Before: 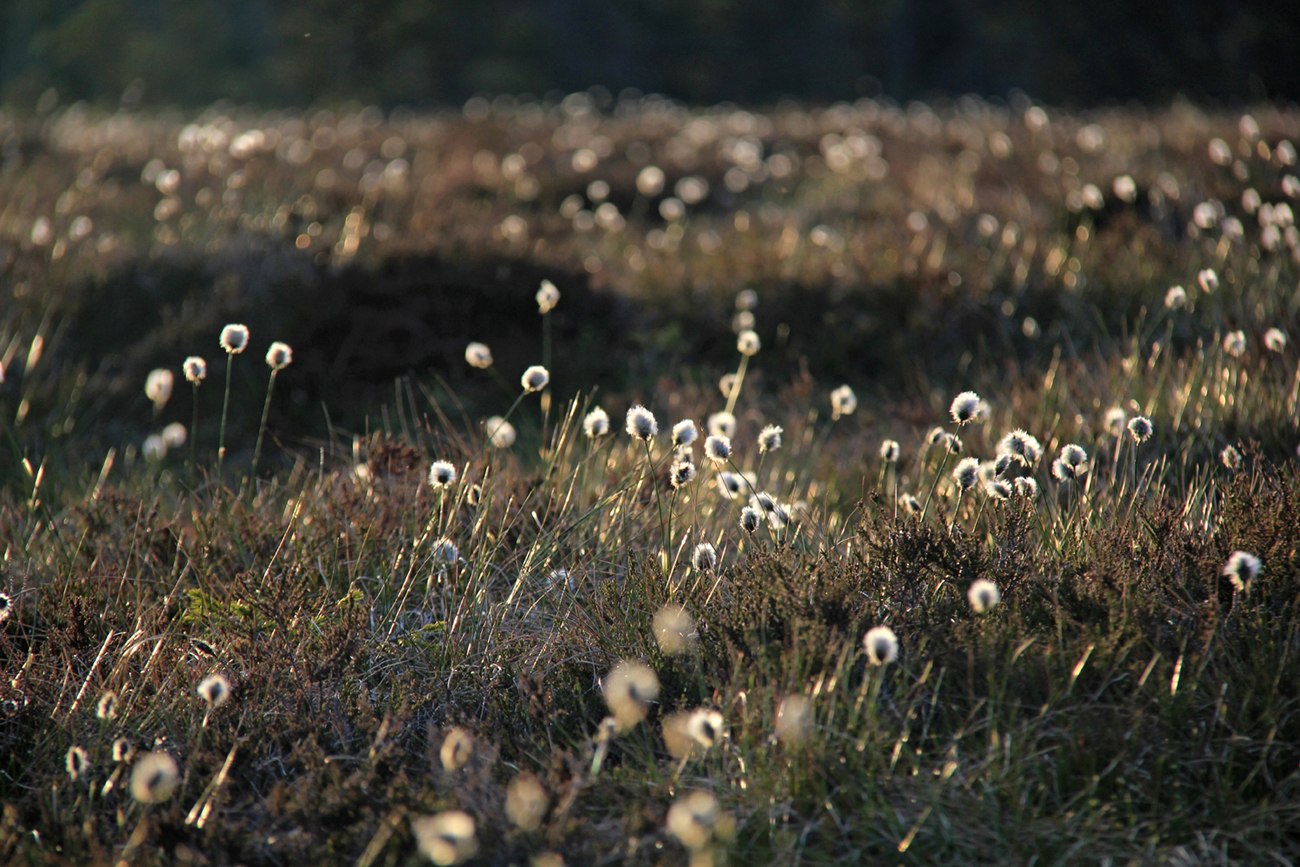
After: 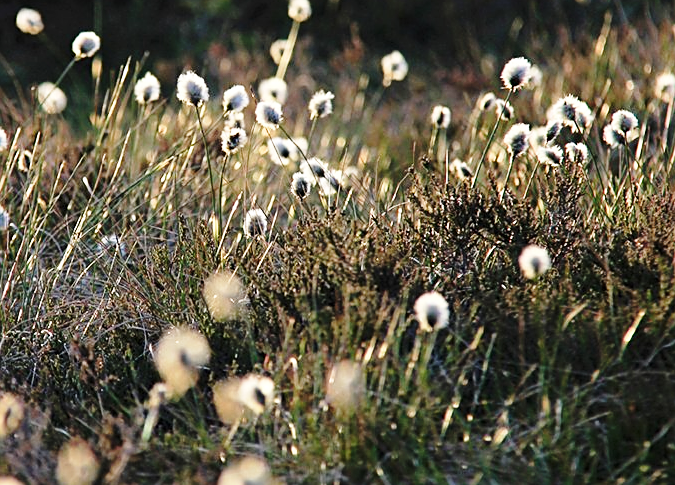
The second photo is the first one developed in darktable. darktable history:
crop: left 34.544%, top 38.557%, right 13.529%, bottom 5.42%
base curve: curves: ch0 [(0, 0) (0.028, 0.03) (0.121, 0.232) (0.46, 0.748) (0.859, 0.968) (1, 1)], preserve colors none
sharpen: on, module defaults
